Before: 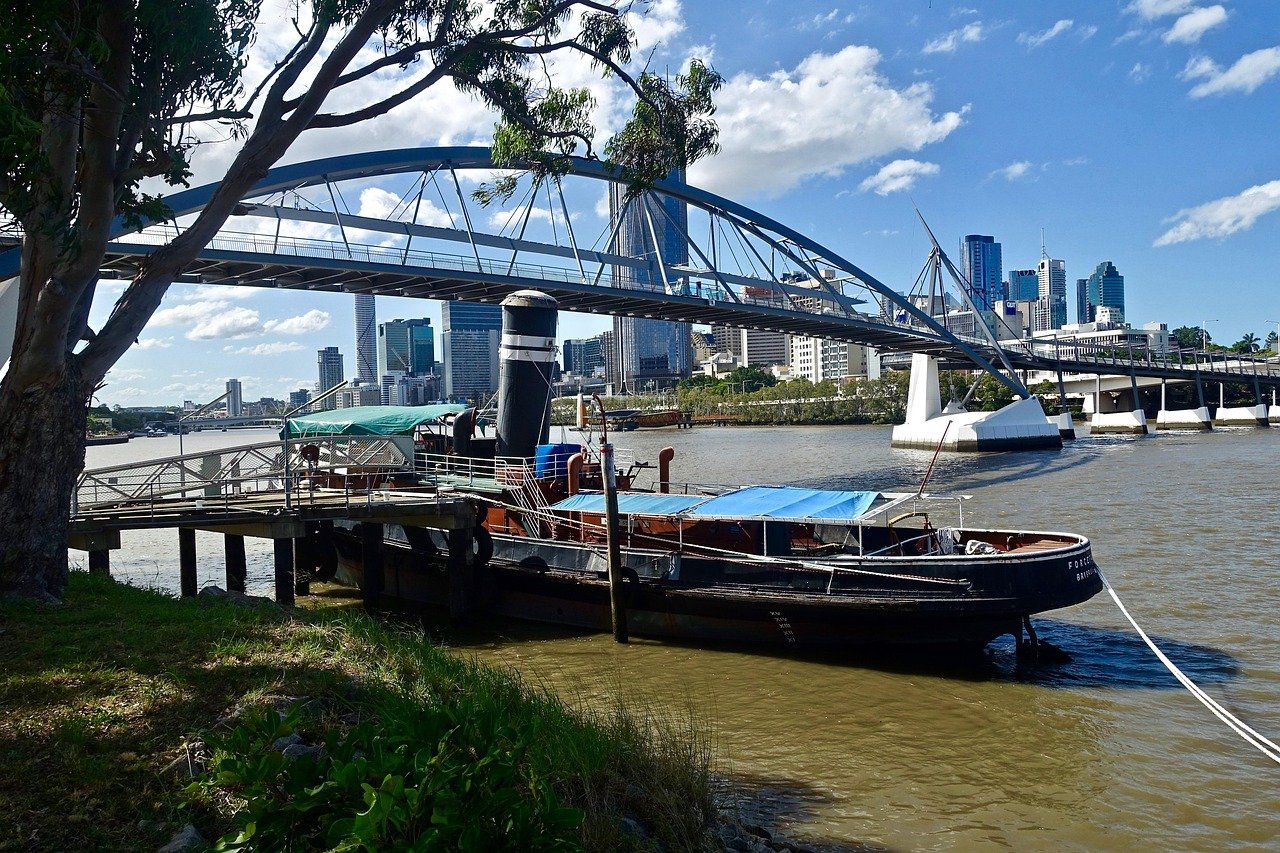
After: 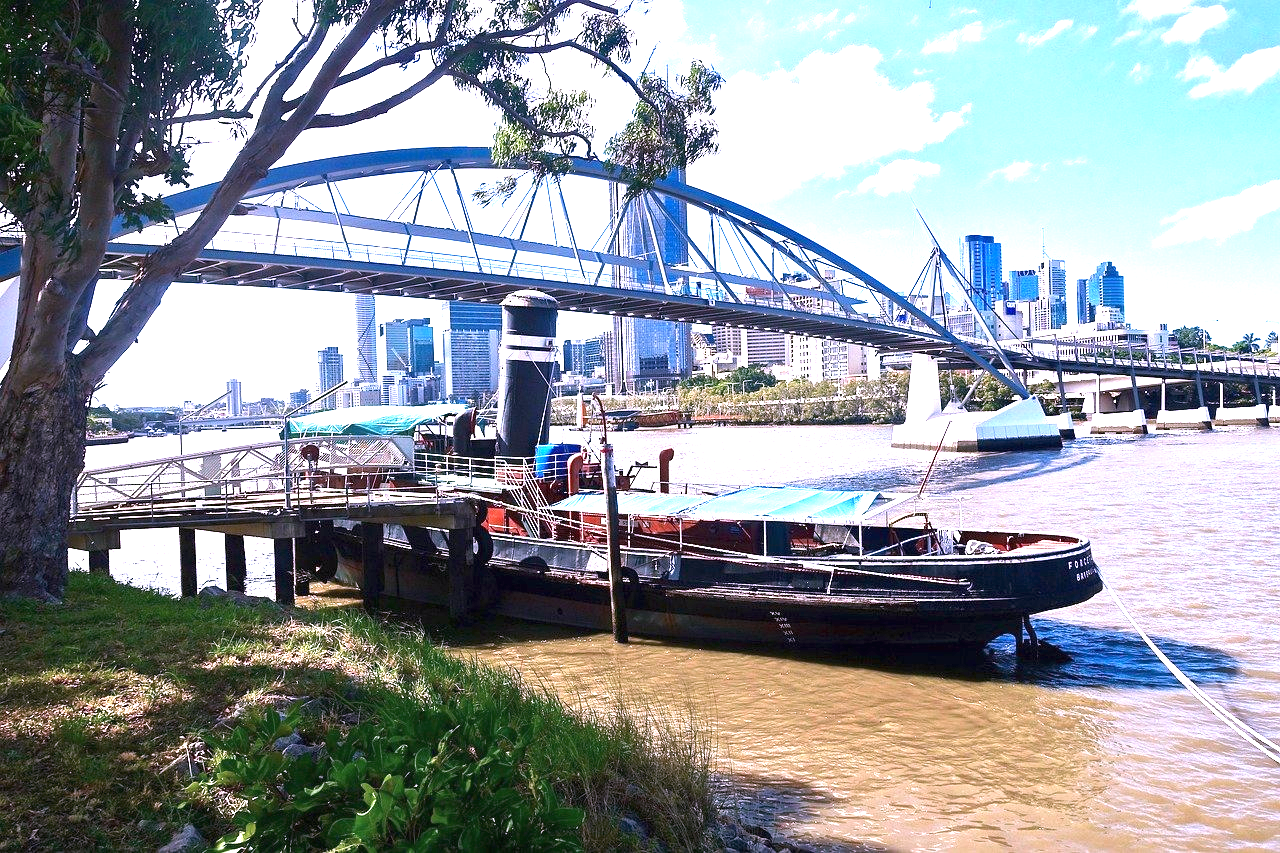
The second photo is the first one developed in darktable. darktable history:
exposure: black level correction 0, exposure 1.9 EV, compensate highlight preservation false
color correction: highlights a* 15.46, highlights b* -20.56
